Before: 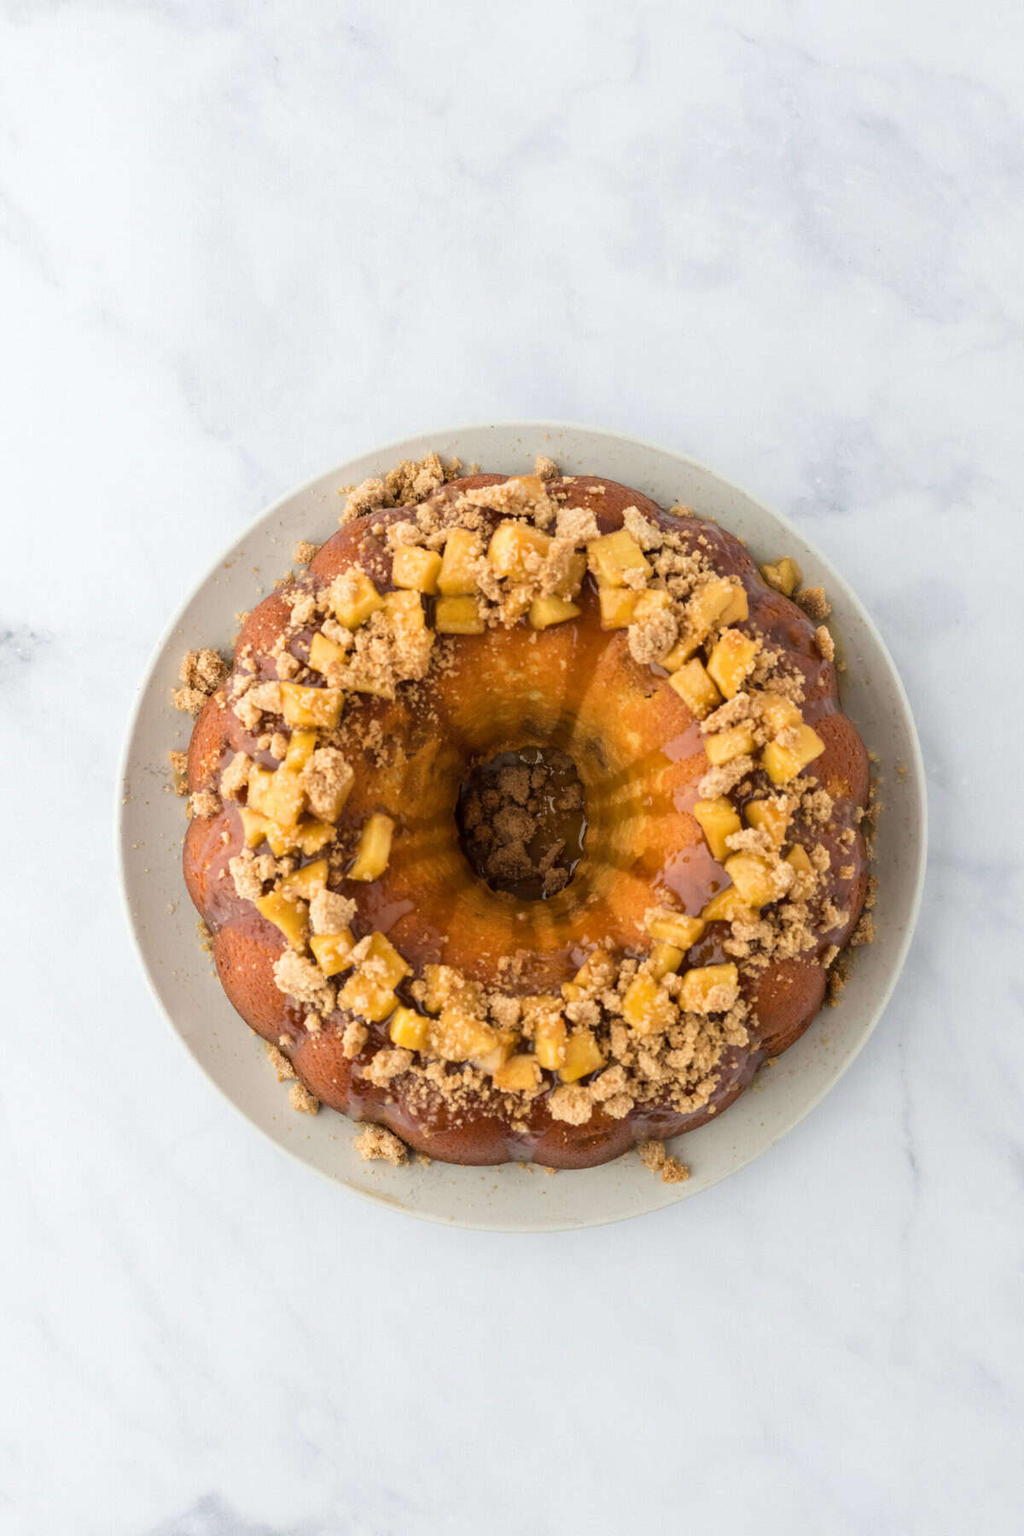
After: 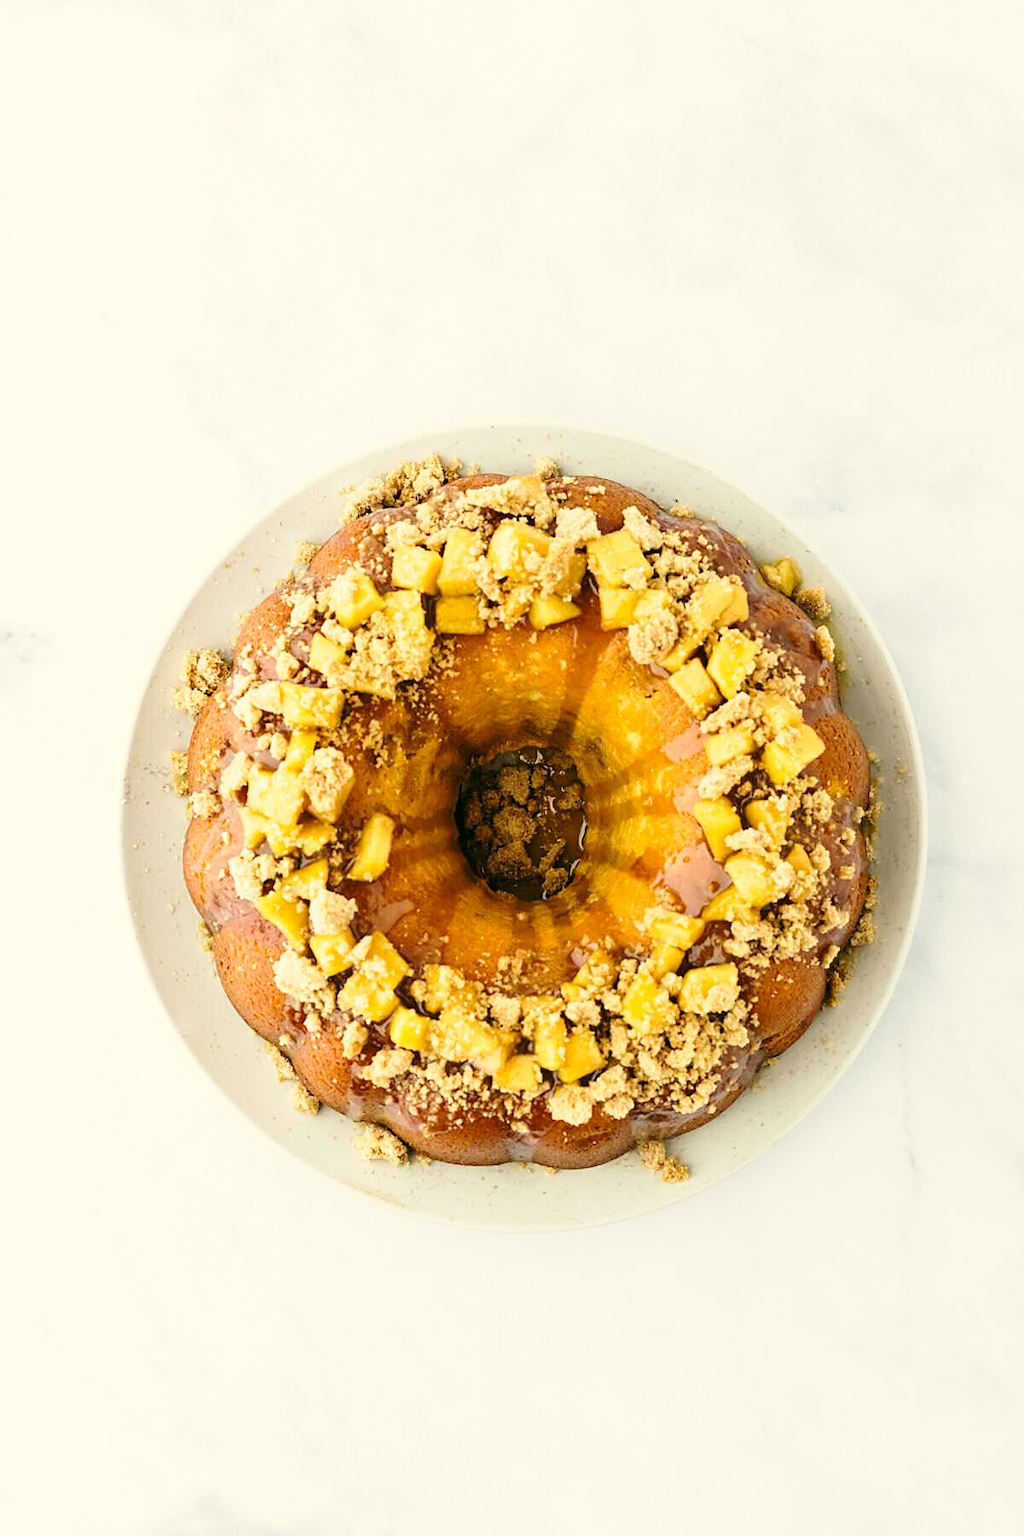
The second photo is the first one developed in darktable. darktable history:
sharpen: on, module defaults
color correction: highlights a* -0.62, highlights b* 9.15, shadows a* -9.02, shadows b* 1.33
base curve: curves: ch0 [(0, 0) (0.028, 0.03) (0.121, 0.232) (0.46, 0.748) (0.859, 0.968) (1, 1)], preserve colors none
